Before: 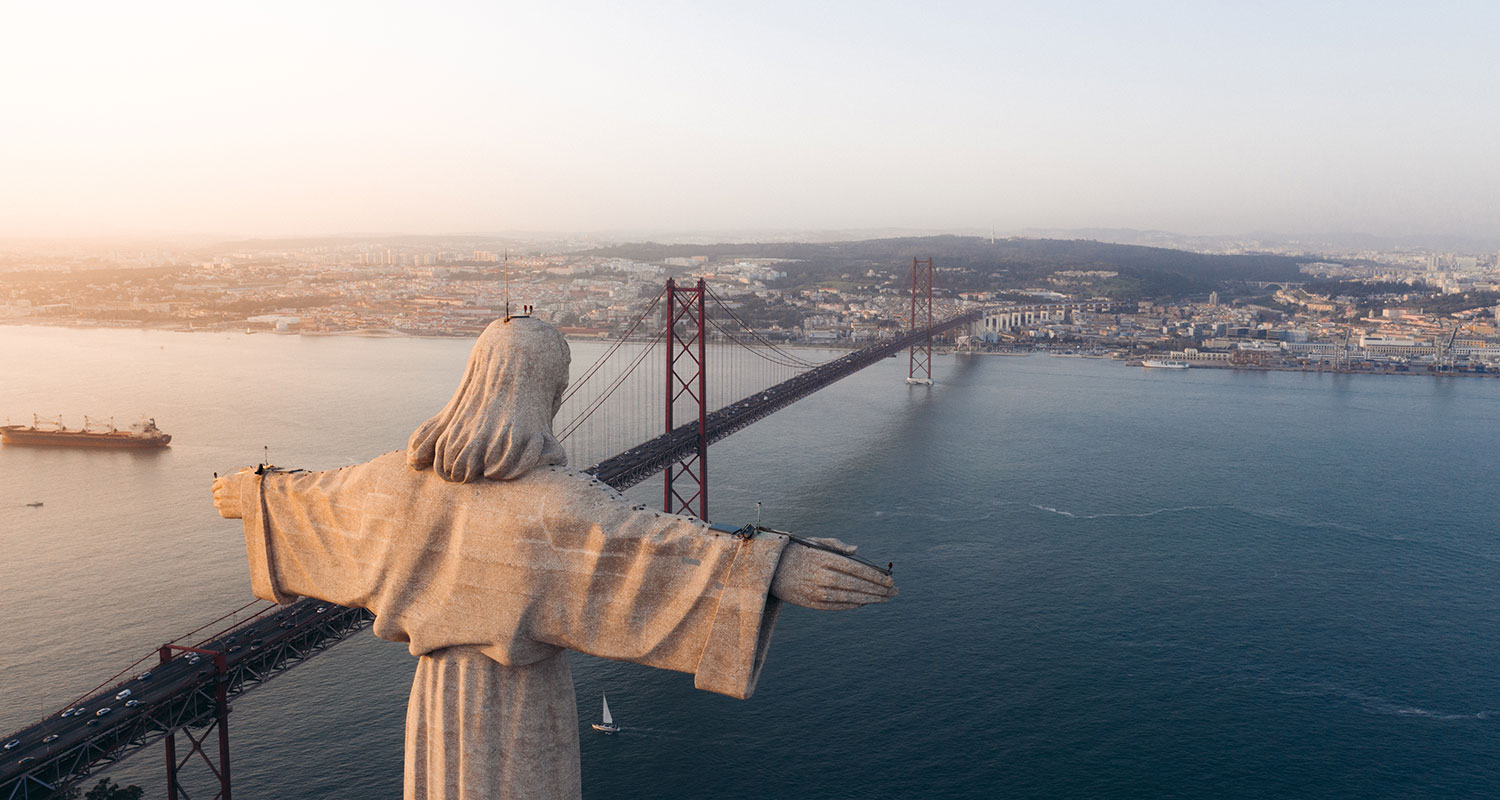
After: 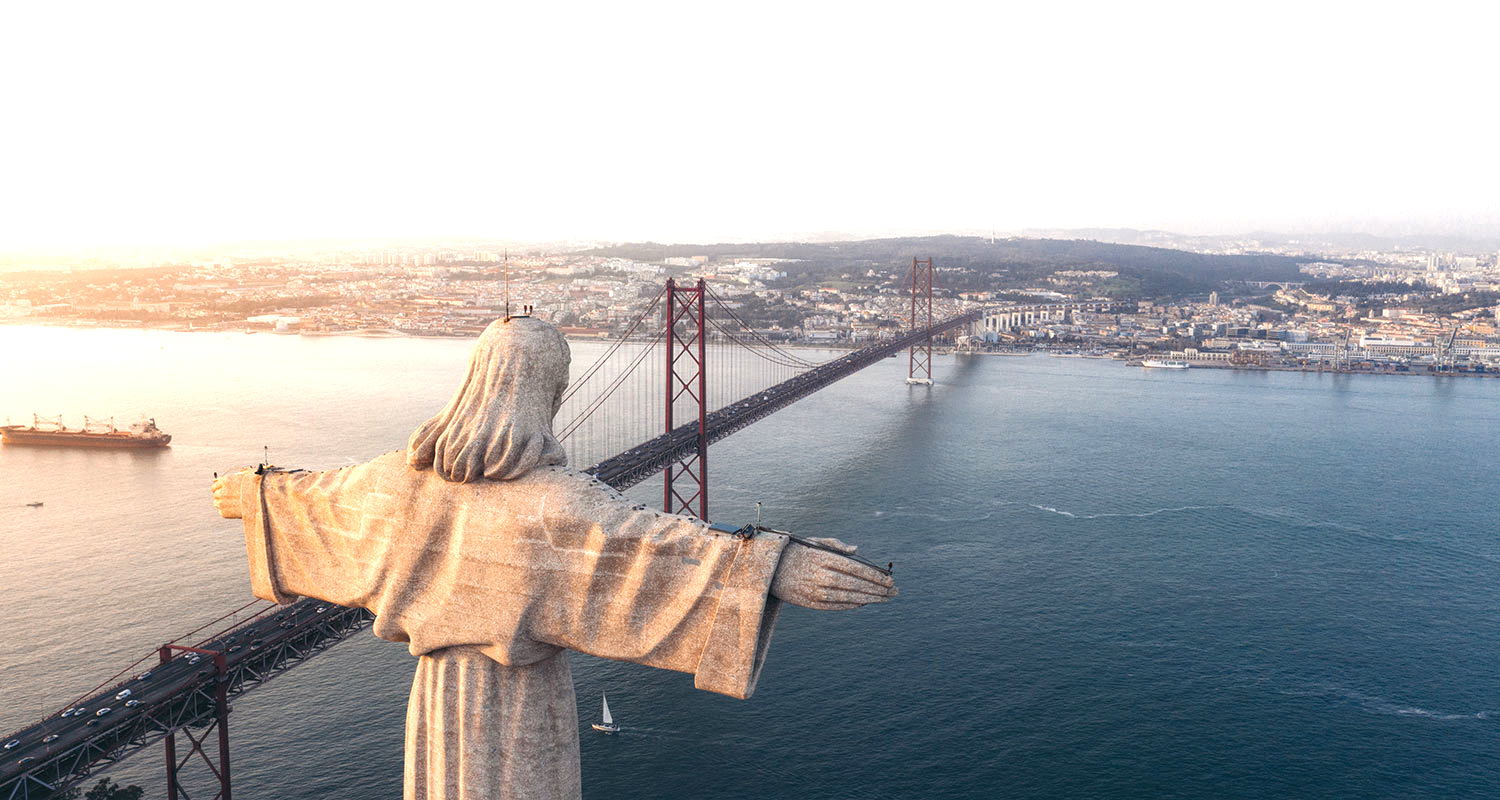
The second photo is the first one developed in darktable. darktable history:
local contrast: highlights 93%, shadows 89%, detail 160%, midtone range 0.2
exposure: black level correction -0.002, exposure 0.707 EV, compensate highlight preservation false
